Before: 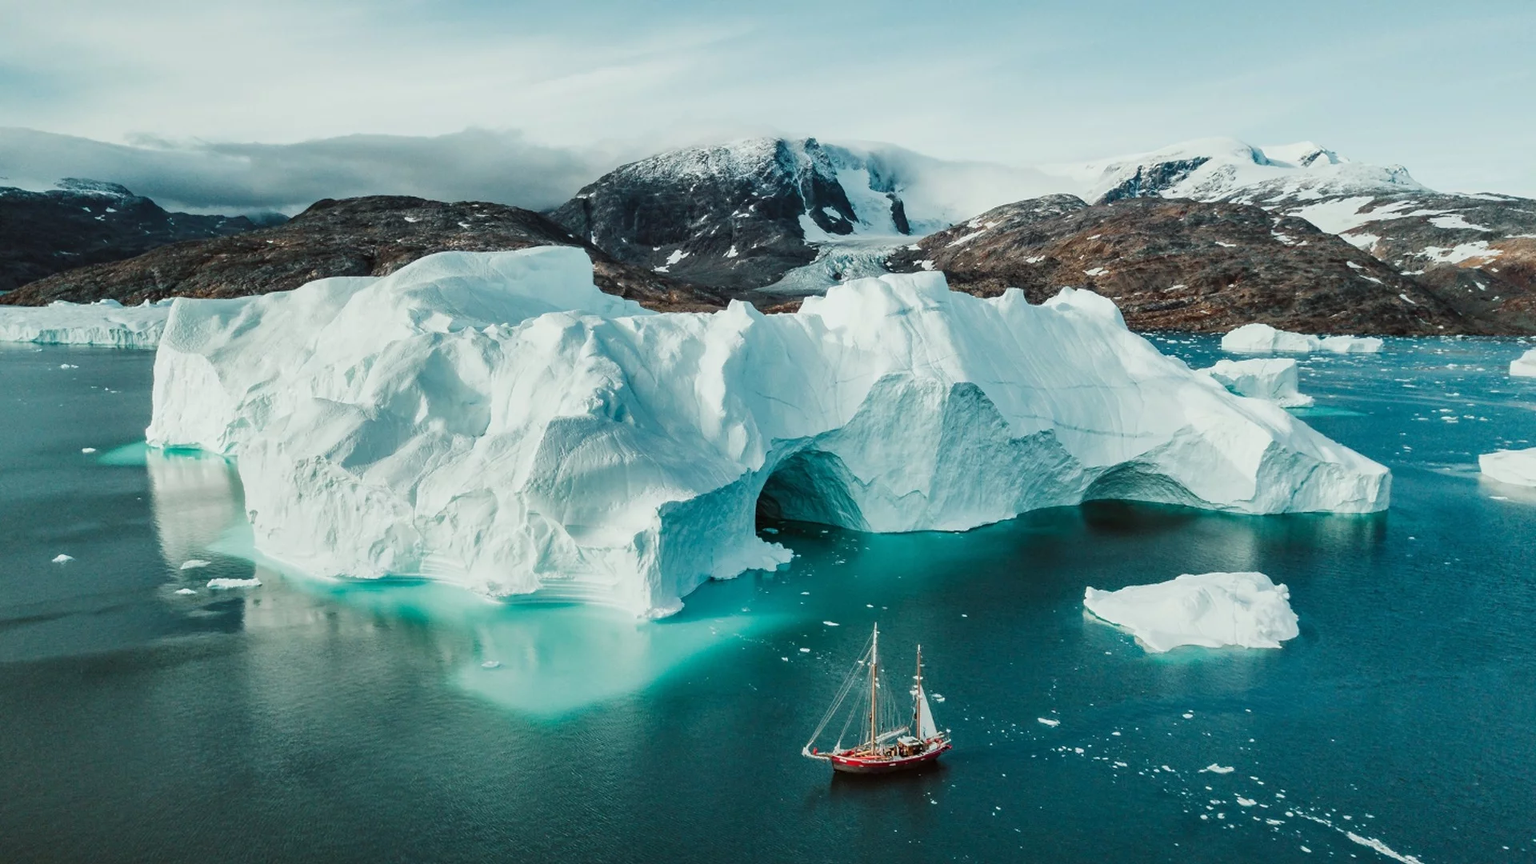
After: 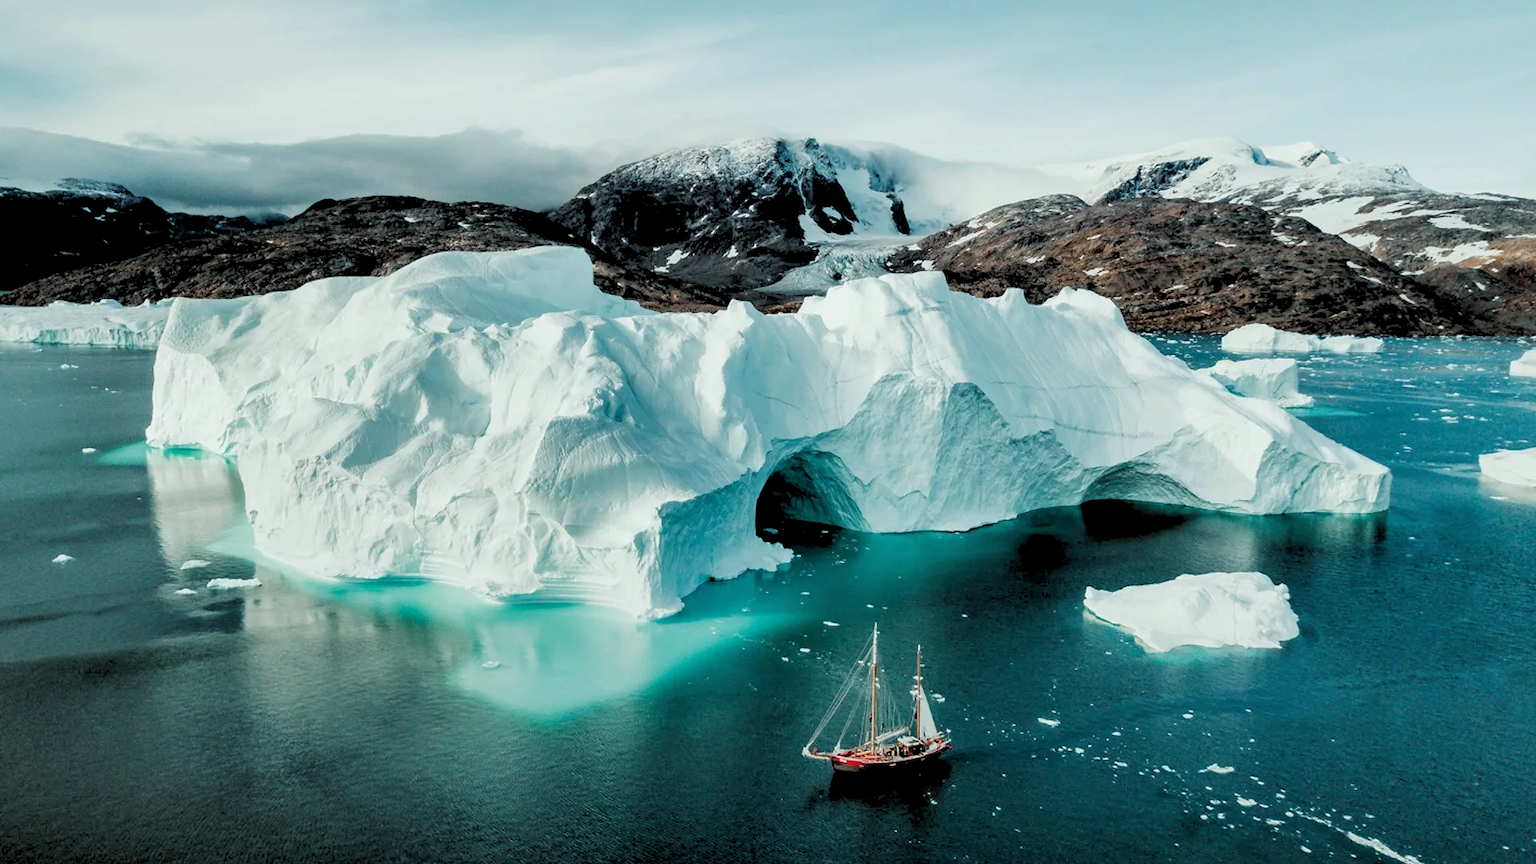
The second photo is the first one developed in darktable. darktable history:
shadows and highlights: shadows 25, highlights -25
rgb levels: levels [[0.029, 0.461, 0.922], [0, 0.5, 1], [0, 0.5, 1]]
